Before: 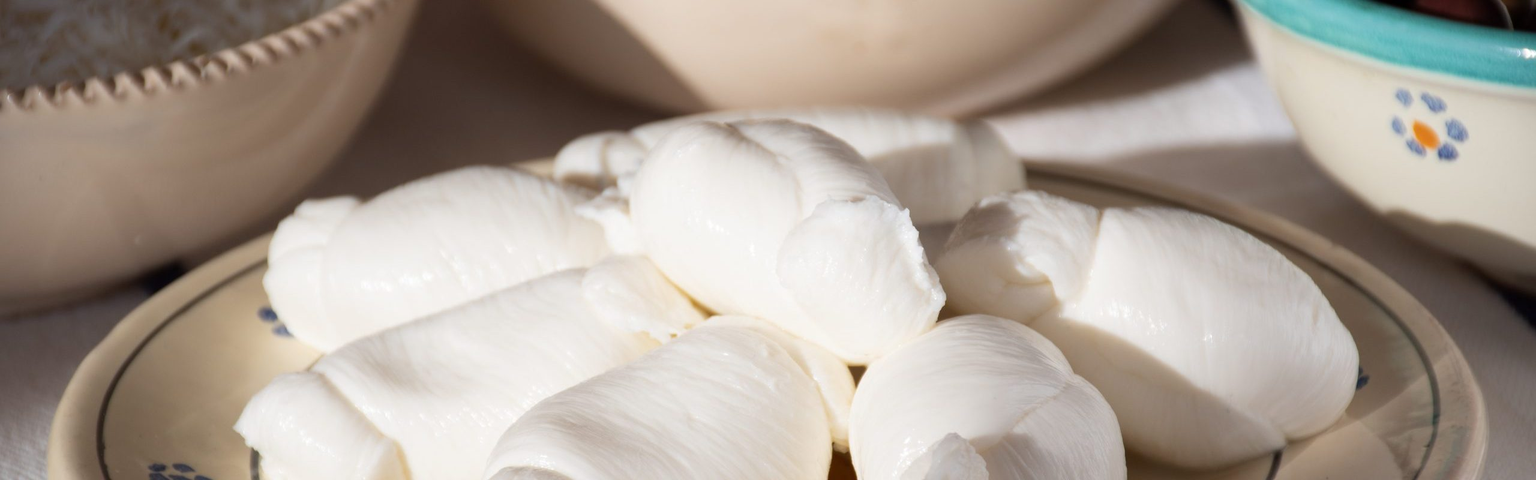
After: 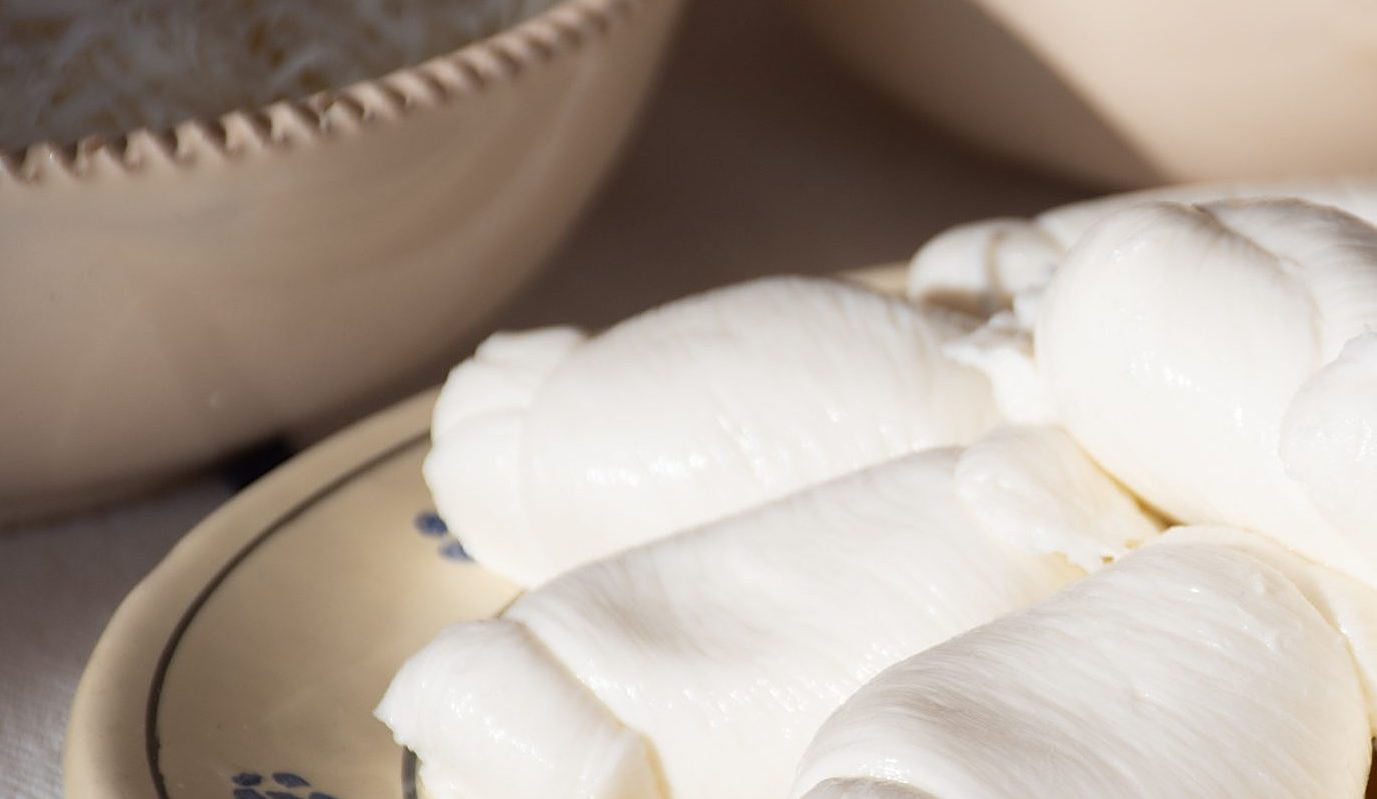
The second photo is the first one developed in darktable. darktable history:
crop: left 0.587%, right 45.588%, bottom 0.086%
sharpen: on, module defaults
